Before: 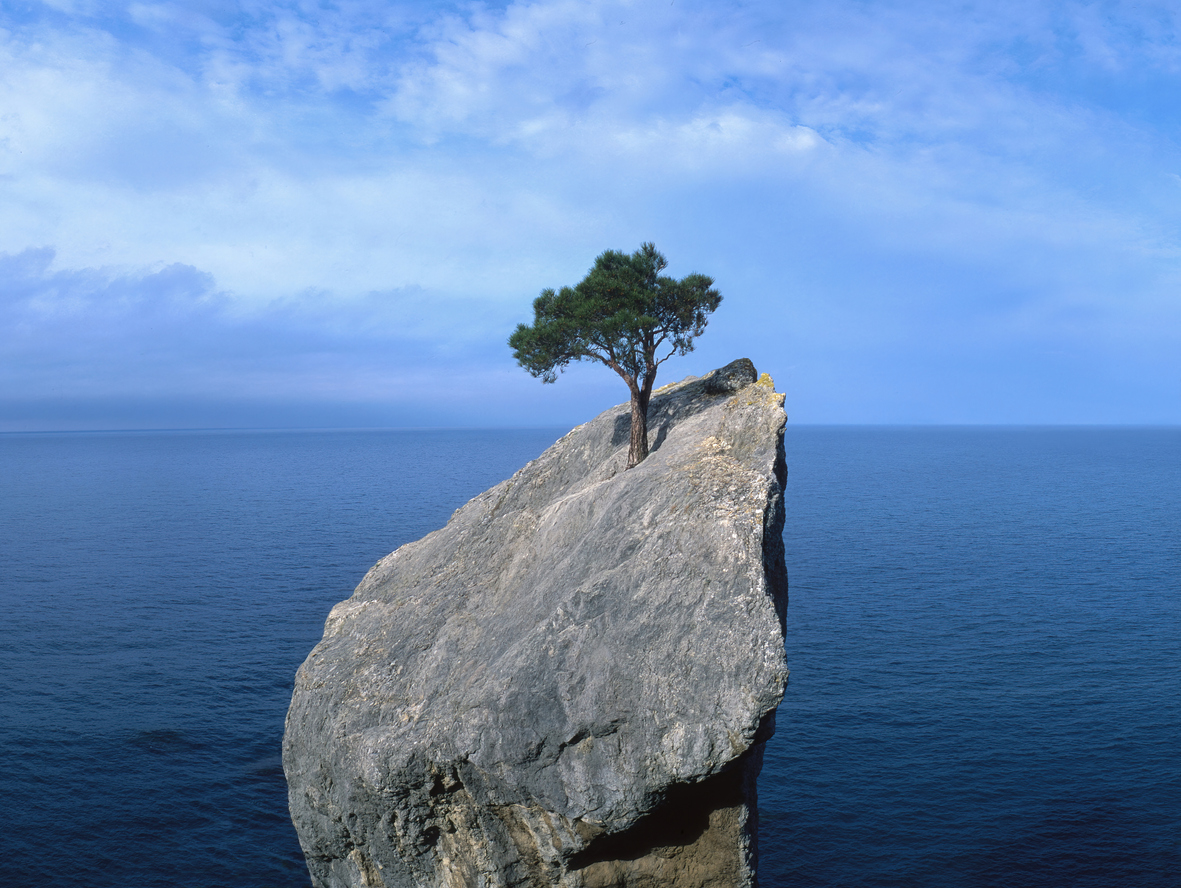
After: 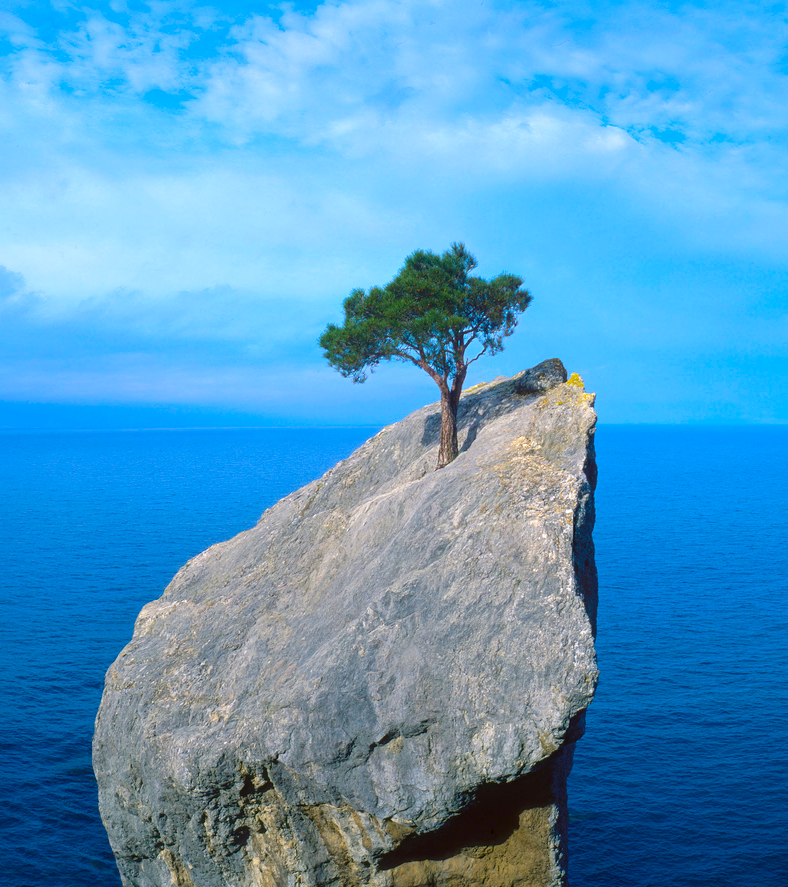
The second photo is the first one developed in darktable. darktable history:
color balance rgb: linear chroma grading › shadows 9.393%, linear chroma grading › highlights 9.938%, linear chroma grading › global chroma 14.739%, linear chroma grading › mid-tones 14.866%, perceptual saturation grading › global saturation 19.55%, global vibrance 44.696%
crop and rotate: left 16.127%, right 17.119%
